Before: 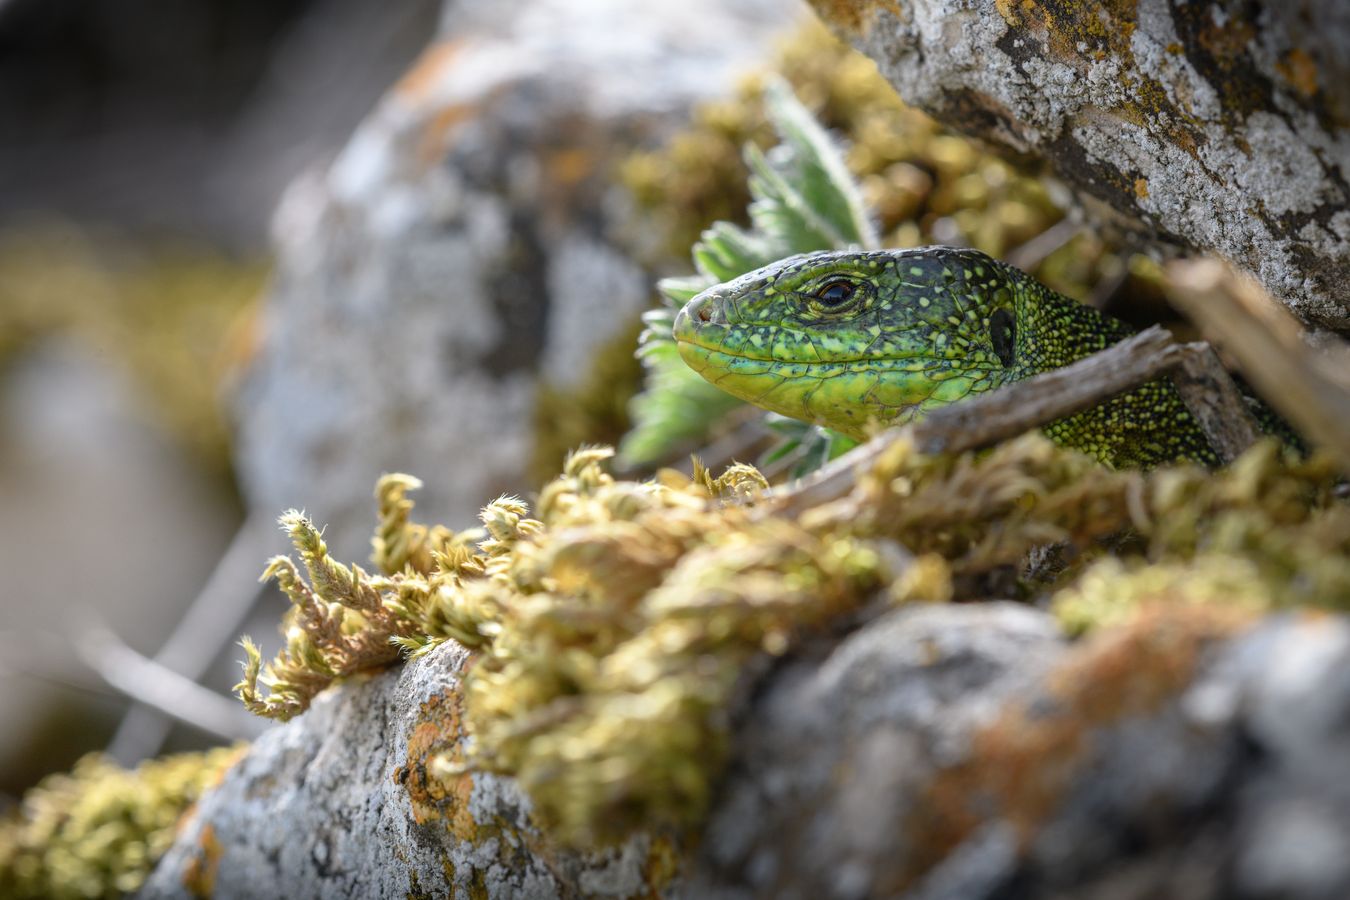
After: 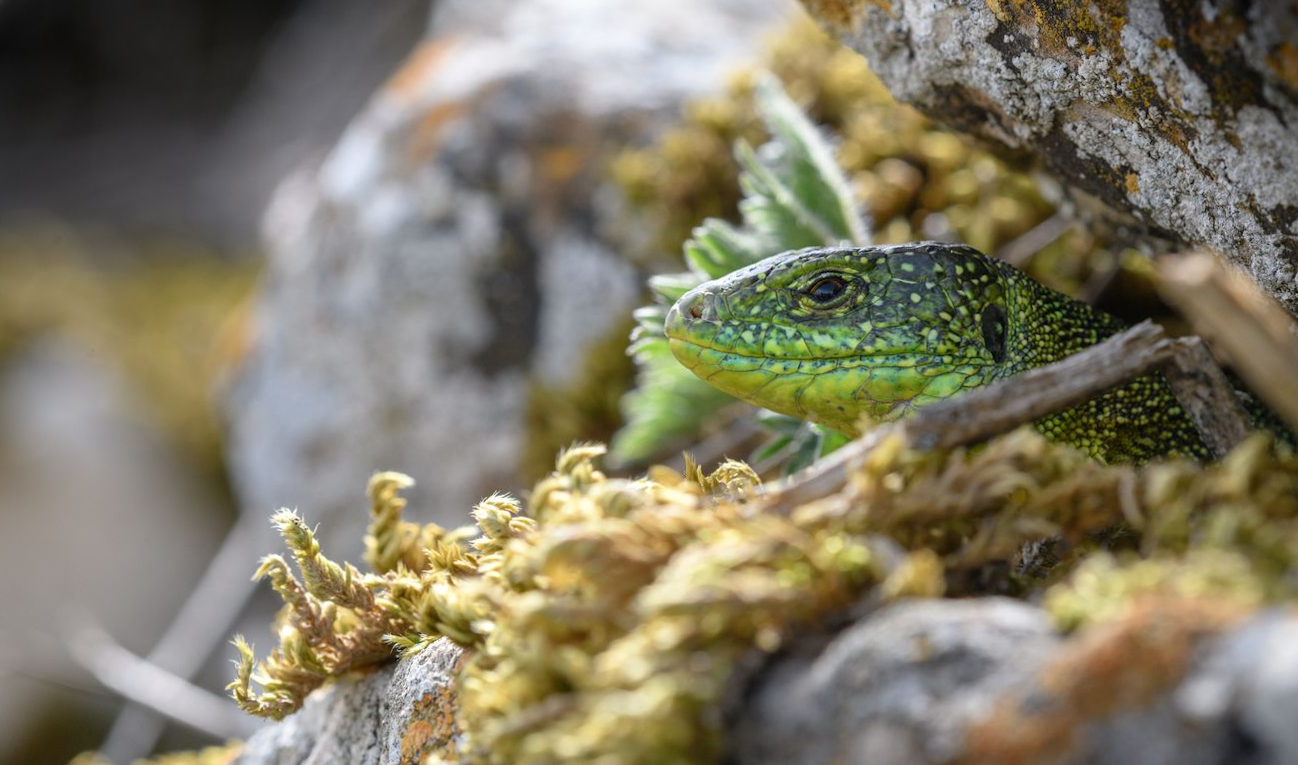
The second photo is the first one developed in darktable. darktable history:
crop and rotate: angle 0.271°, left 0.288%, right 2.834%, bottom 14.351%
